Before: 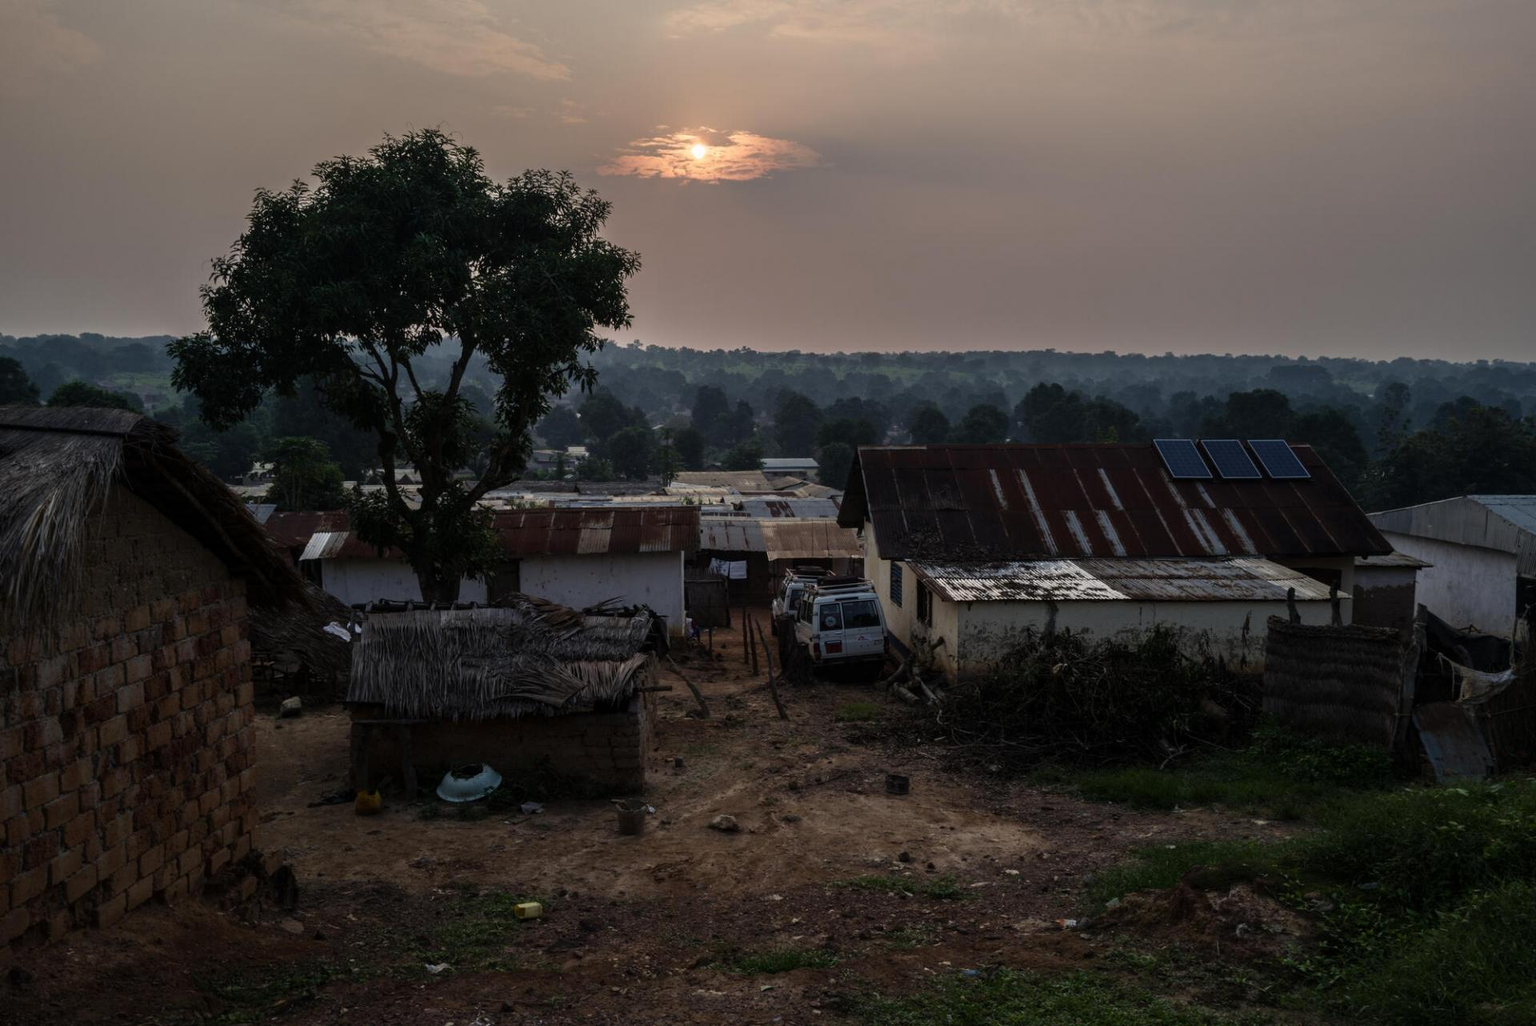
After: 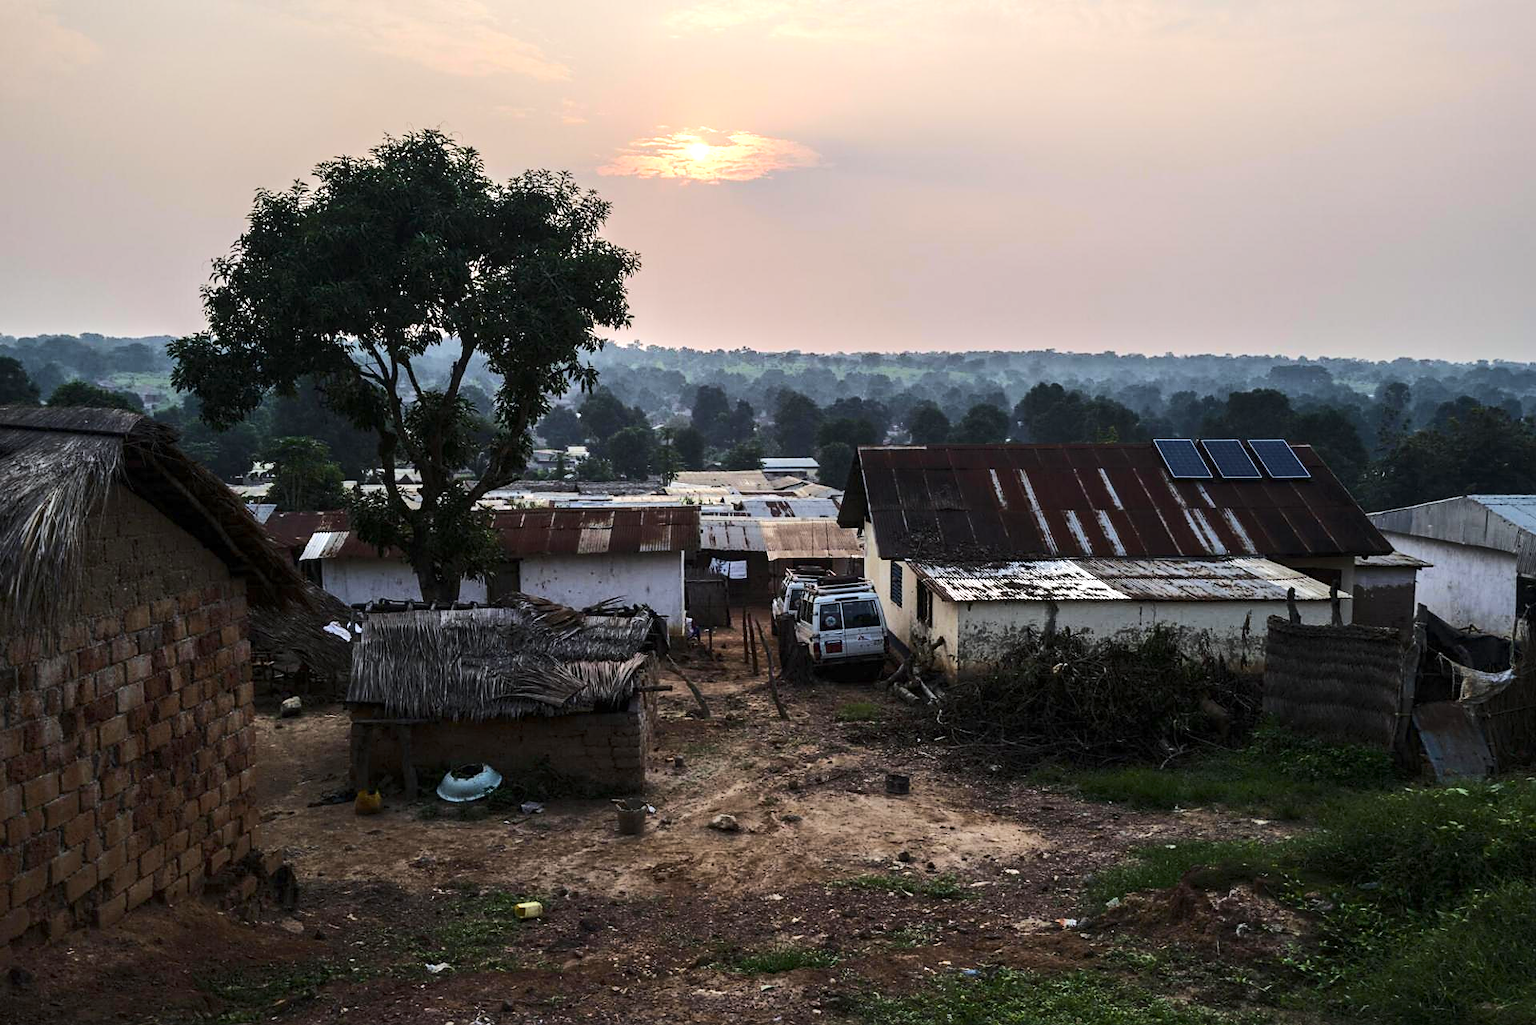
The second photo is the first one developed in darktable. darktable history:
sharpen: radius 1.864, amount 0.398, threshold 1.271
rgb curve: curves: ch0 [(0, 0) (0.284, 0.292) (0.505, 0.644) (1, 1)]; ch1 [(0, 0) (0.284, 0.292) (0.505, 0.644) (1, 1)]; ch2 [(0, 0) (0.284, 0.292) (0.505, 0.644) (1, 1)], compensate middle gray true
exposure: exposure 1.15 EV, compensate highlight preservation false
white balance: red 0.982, blue 1.018
